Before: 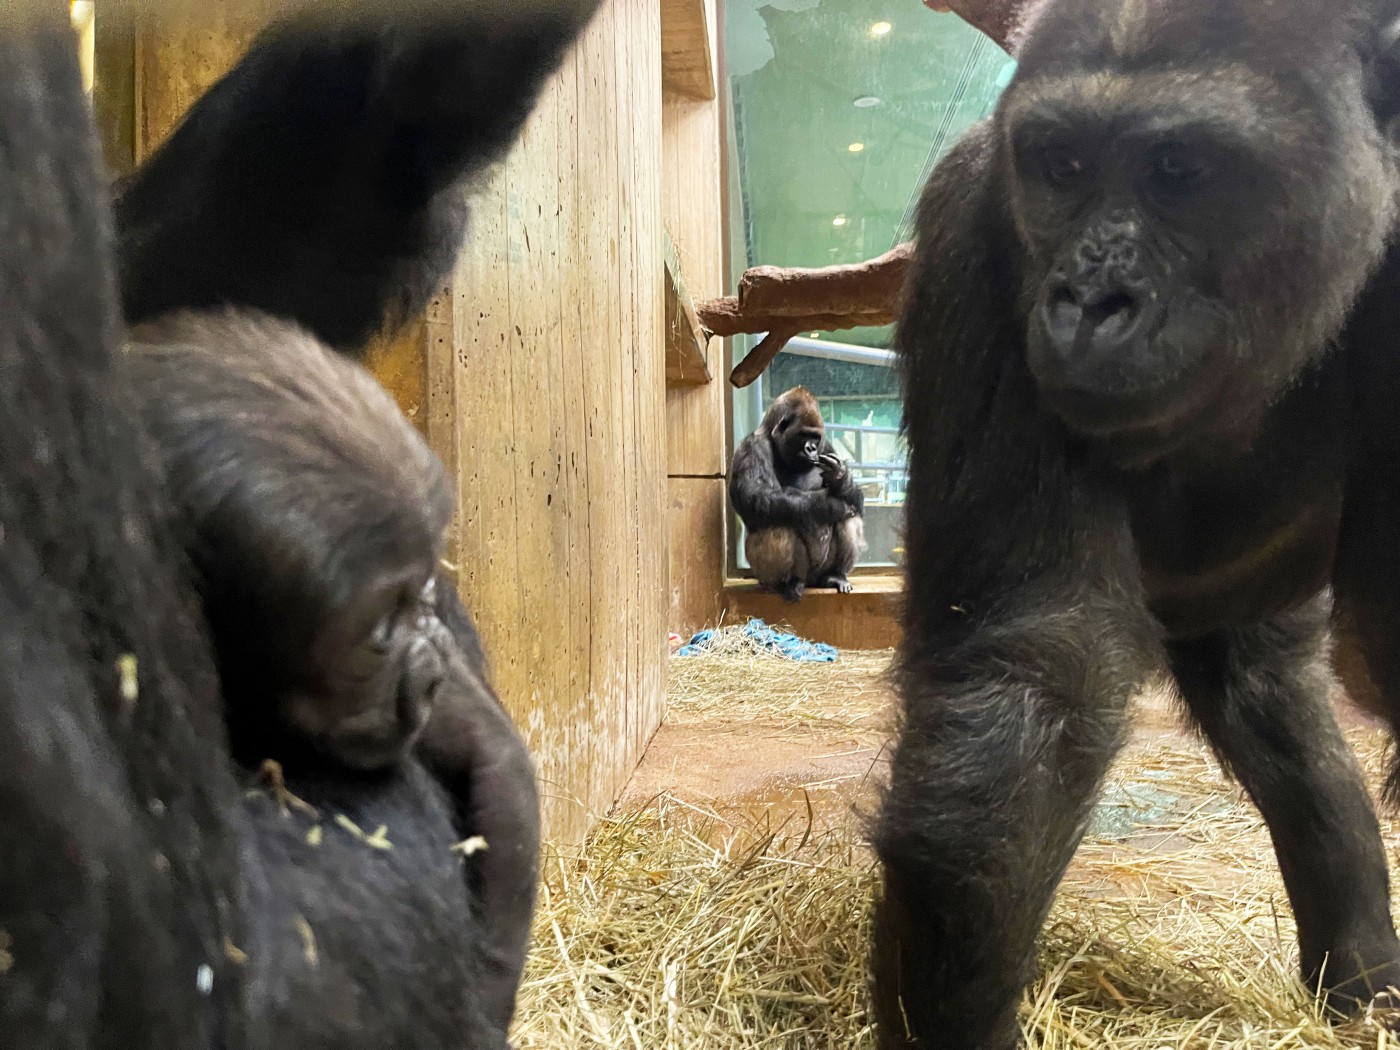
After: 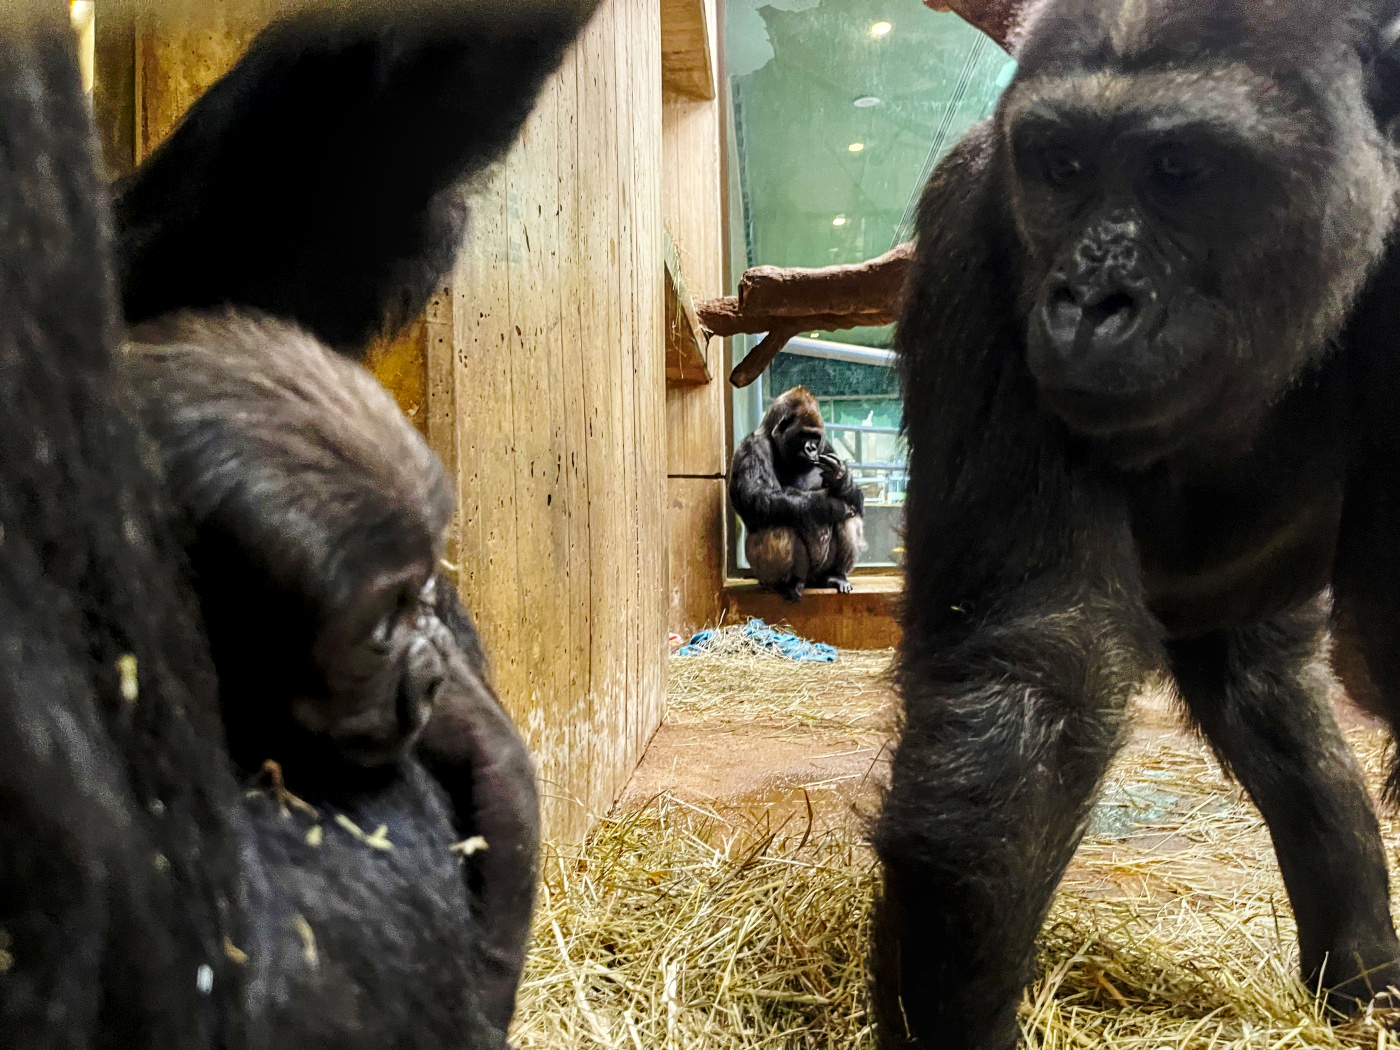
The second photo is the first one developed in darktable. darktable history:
base curve: curves: ch0 [(0, 0) (0.073, 0.04) (0.157, 0.139) (0.492, 0.492) (0.758, 0.758) (1, 1)], preserve colors none
exposure: black level correction 0.005, exposure 0.001 EV, compensate exposure bias true, compensate highlight preservation false
local contrast: on, module defaults
